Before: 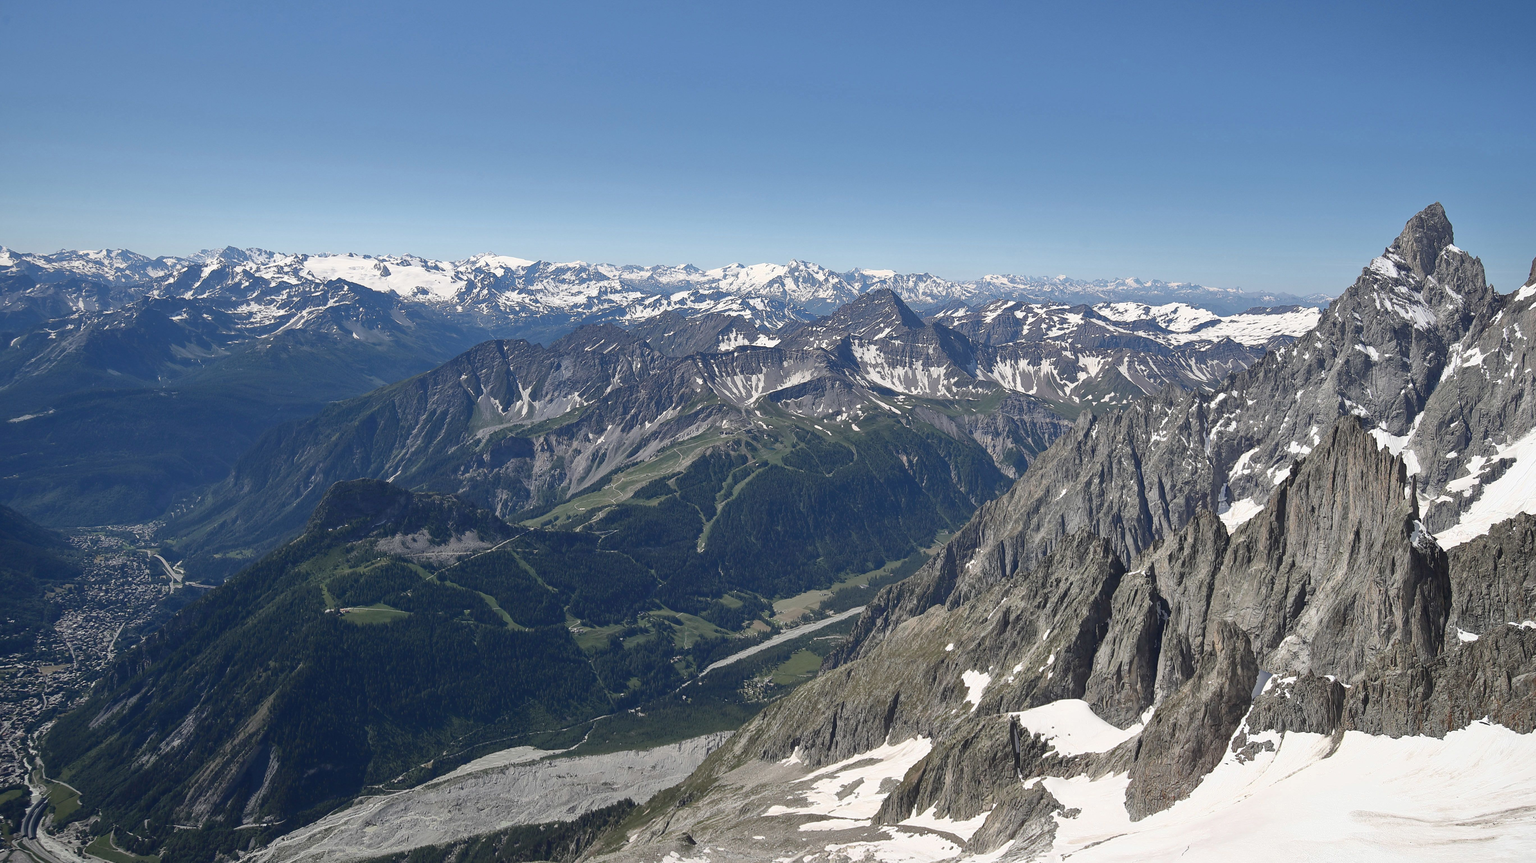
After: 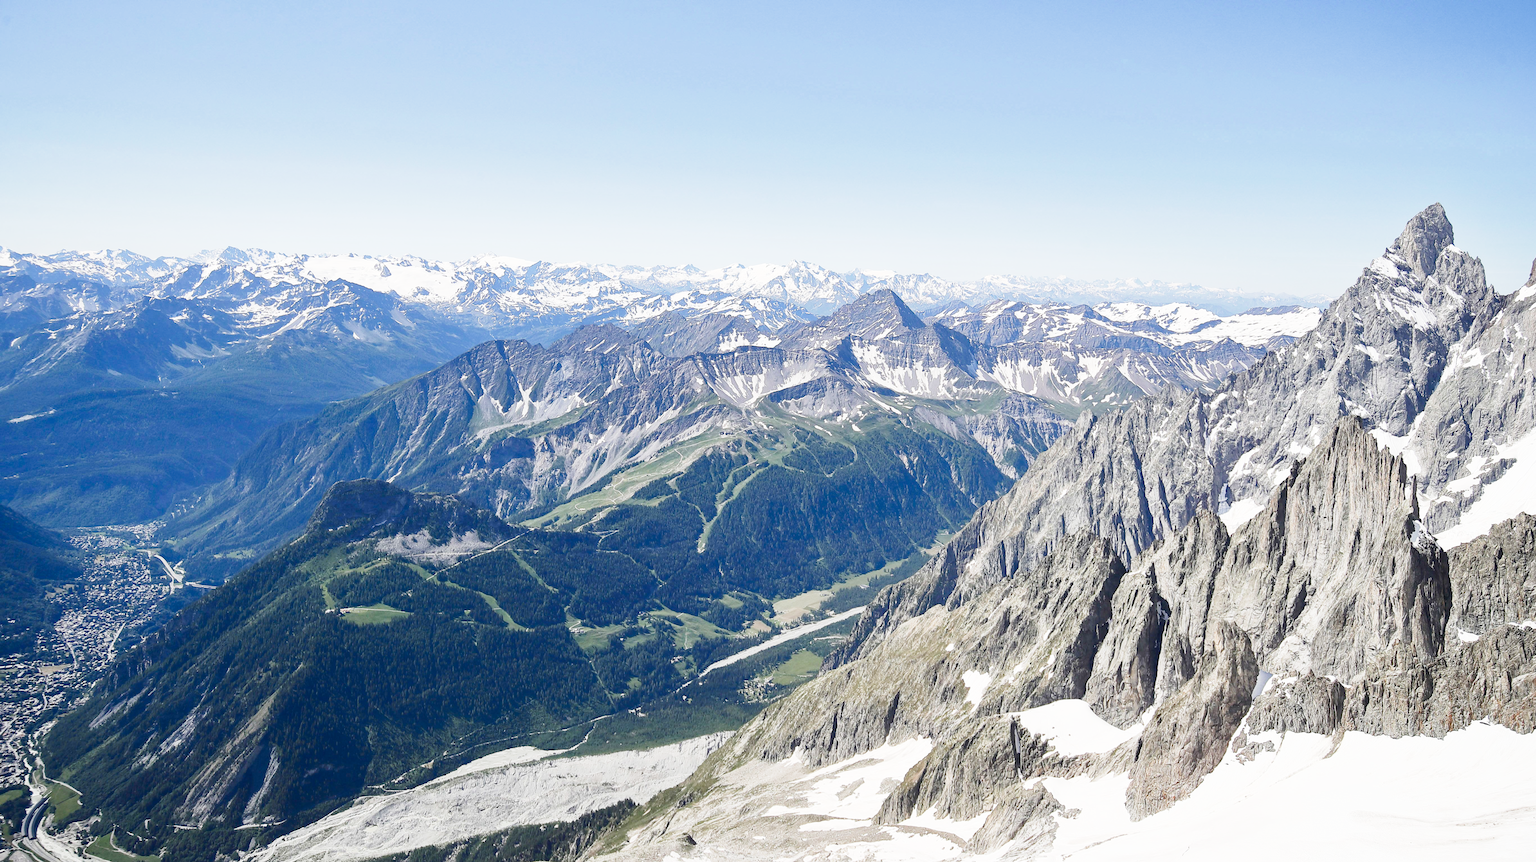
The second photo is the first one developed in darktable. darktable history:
tone curve: curves: ch0 [(0, 0) (0.003, 0.003) (0.011, 0.012) (0.025, 0.027) (0.044, 0.048) (0.069, 0.074) (0.1, 0.117) (0.136, 0.177) (0.177, 0.246) (0.224, 0.324) (0.277, 0.422) (0.335, 0.531) (0.399, 0.633) (0.468, 0.733) (0.543, 0.824) (0.623, 0.895) (0.709, 0.938) (0.801, 0.961) (0.898, 0.98) (1, 1)], preserve colors none
contrast brightness saturation: saturation -0.04
vibrance: vibrance 14%
